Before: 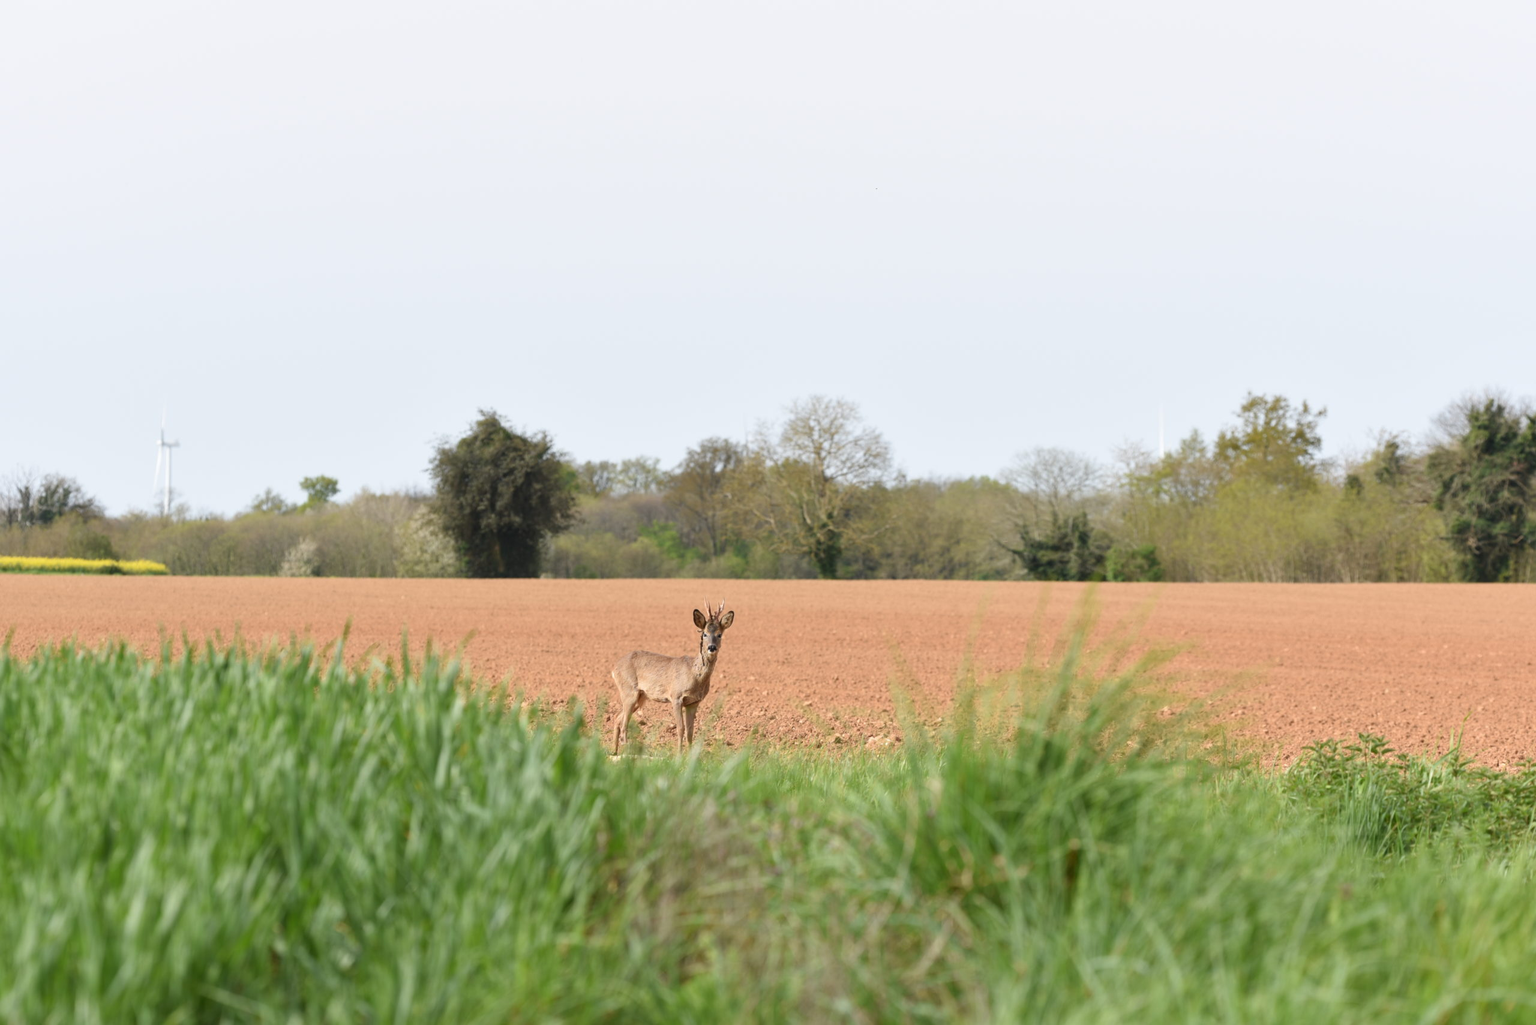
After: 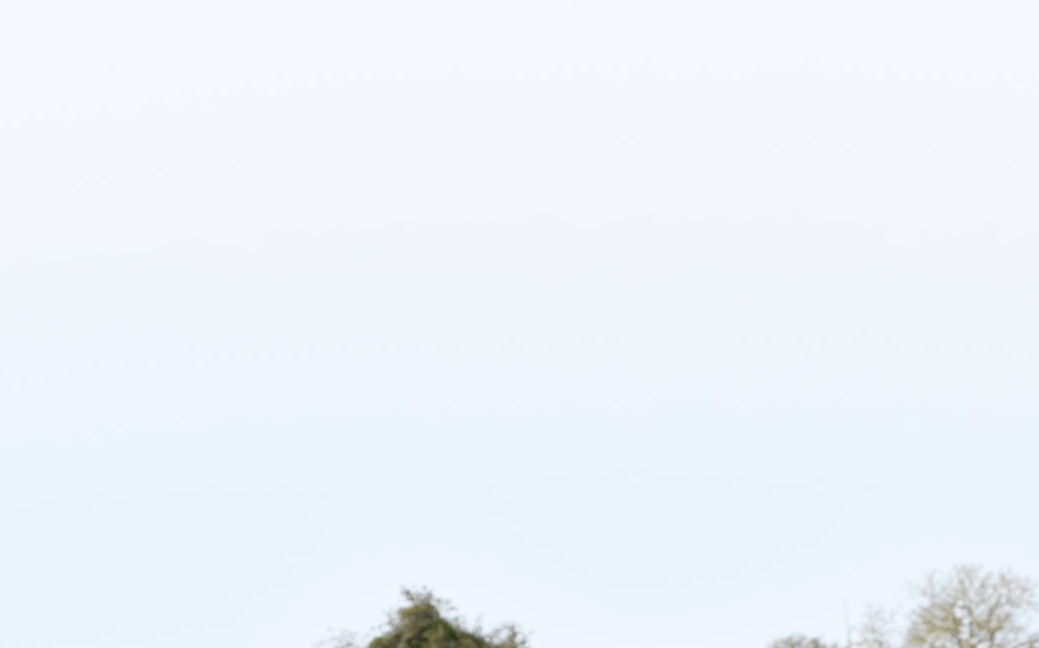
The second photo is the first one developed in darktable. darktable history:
crop: left 15.452%, top 5.459%, right 43.956%, bottom 56.62%
exposure: black level correction 0.007, exposure 0.093 EV, compensate highlight preservation false
